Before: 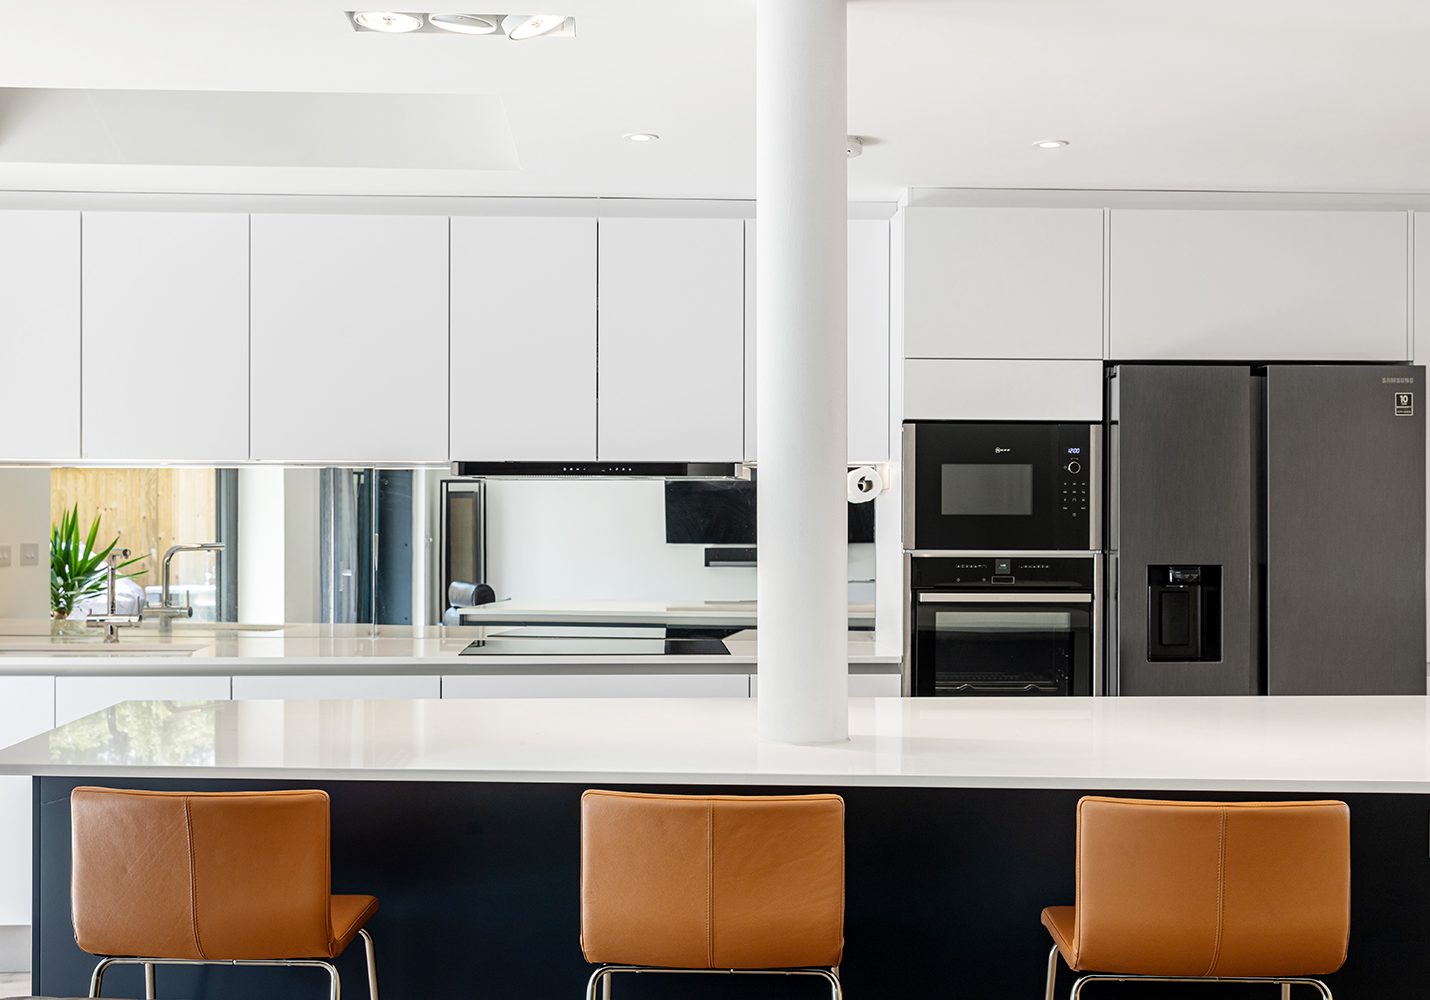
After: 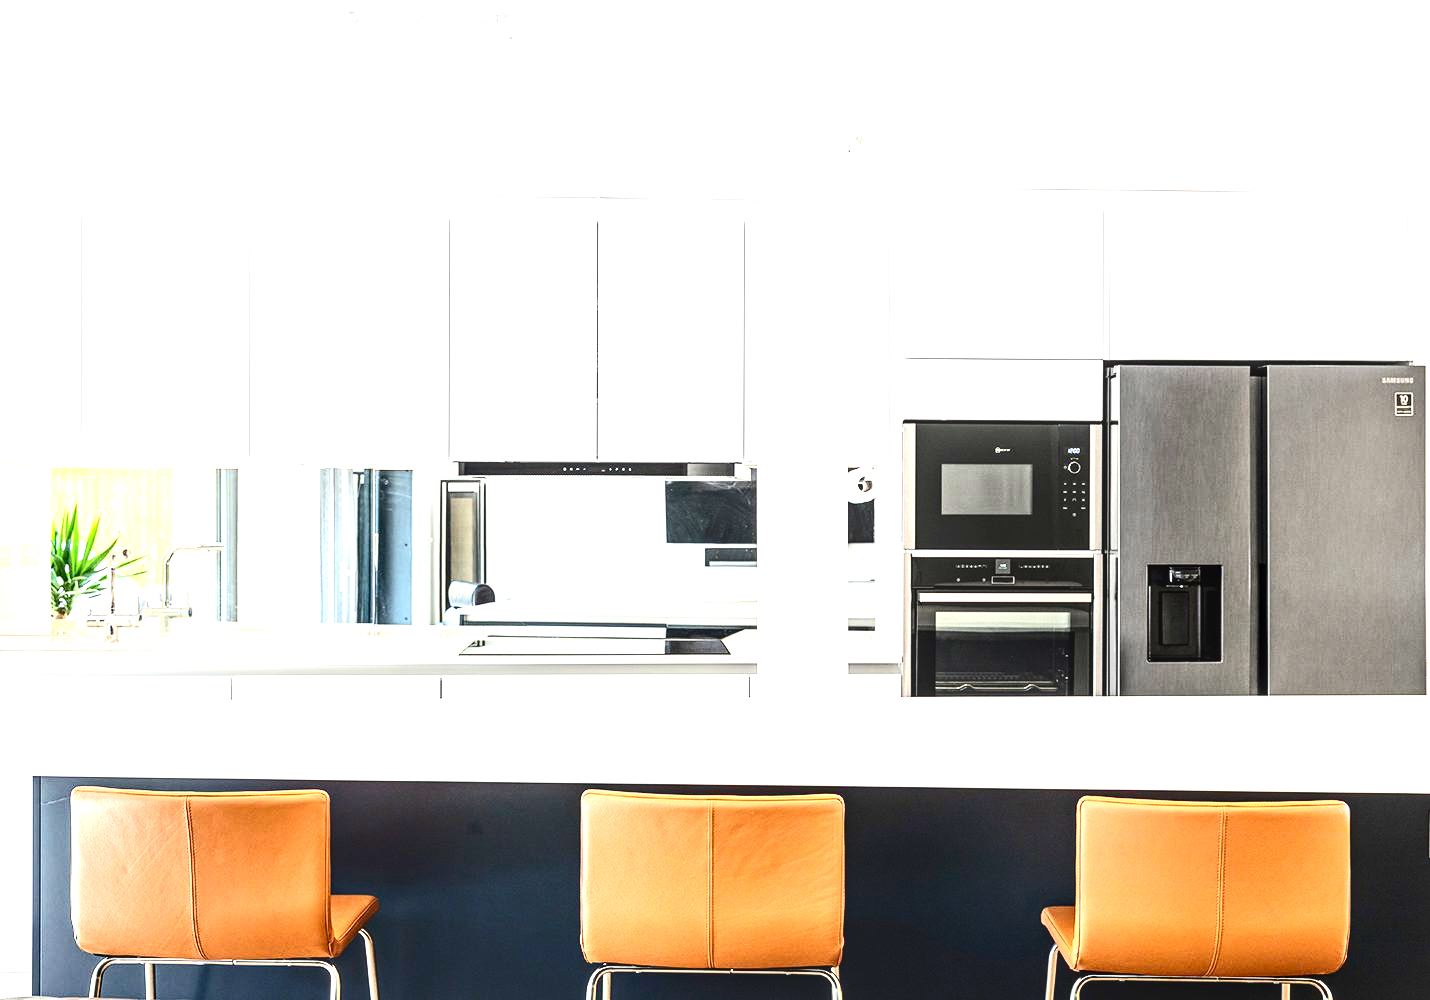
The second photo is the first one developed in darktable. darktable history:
exposure: black level correction 0.001, exposure 1.735 EV, compensate exposure bias true, compensate highlight preservation false
contrast brightness saturation: contrast 0.271
local contrast: on, module defaults
